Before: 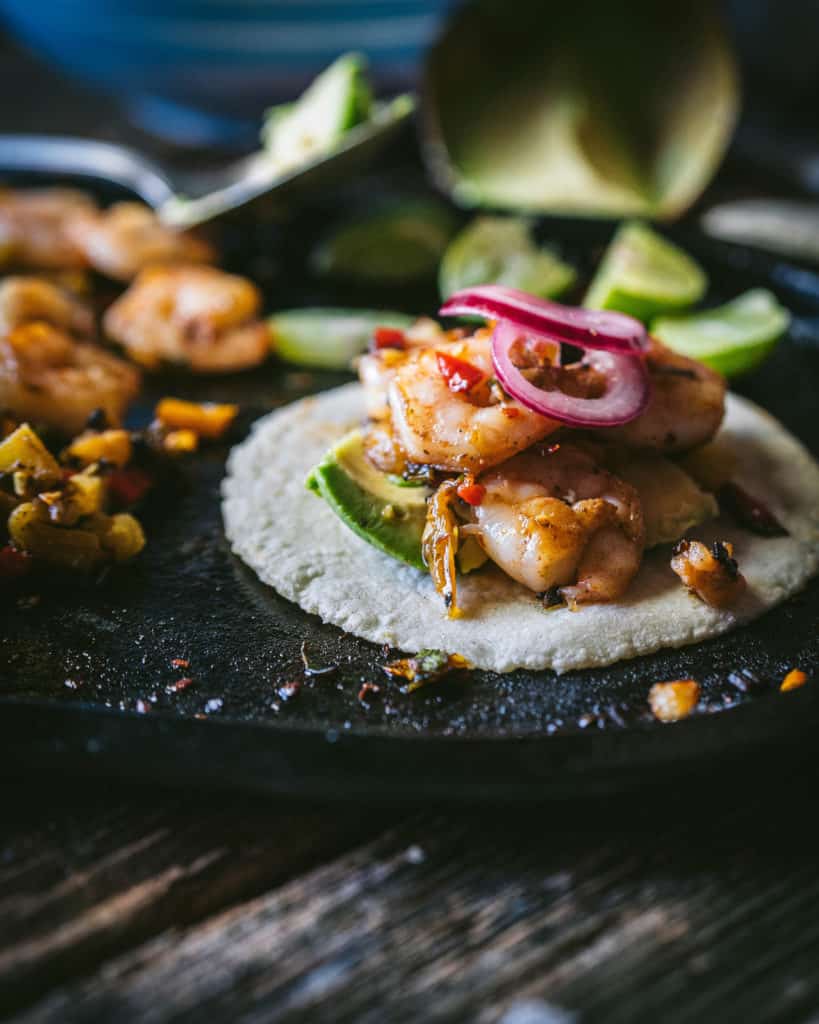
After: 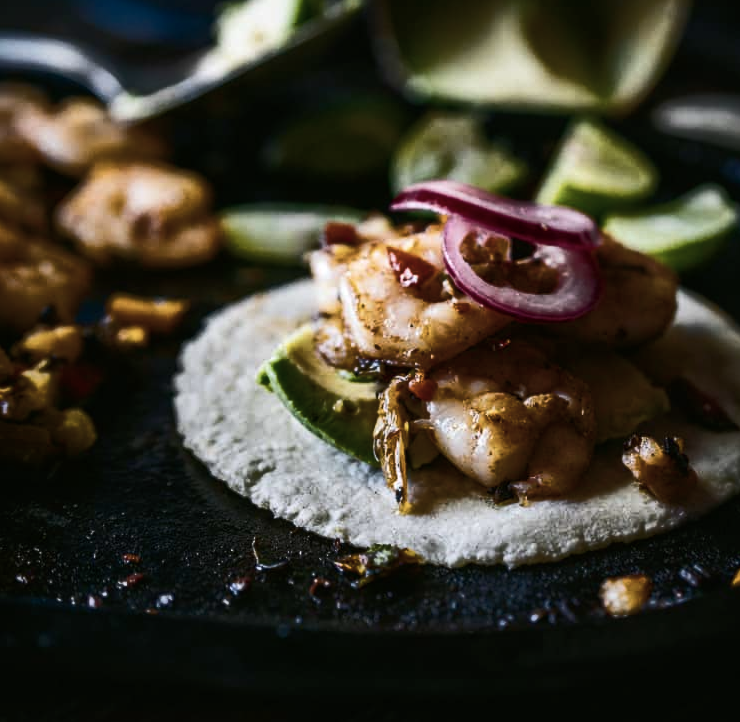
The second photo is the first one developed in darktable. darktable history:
crop: left 6.005%, top 10.289%, right 3.556%, bottom 19.123%
contrast brightness saturation: contrast 0.098, saturation -0.359
color balance rgb: perceptual saturation grading › global saturation 34.843%, perceptual saturation grading › highlights -25.387%, perceptual saturation grading › shadows 49.538%, perceptual brilliance grading › highlights 2.023%, perceptual brilliance grading › mid-tones -49.972%, perceptual brilliance grading › shadows -49.939%, global vibrance 20%
